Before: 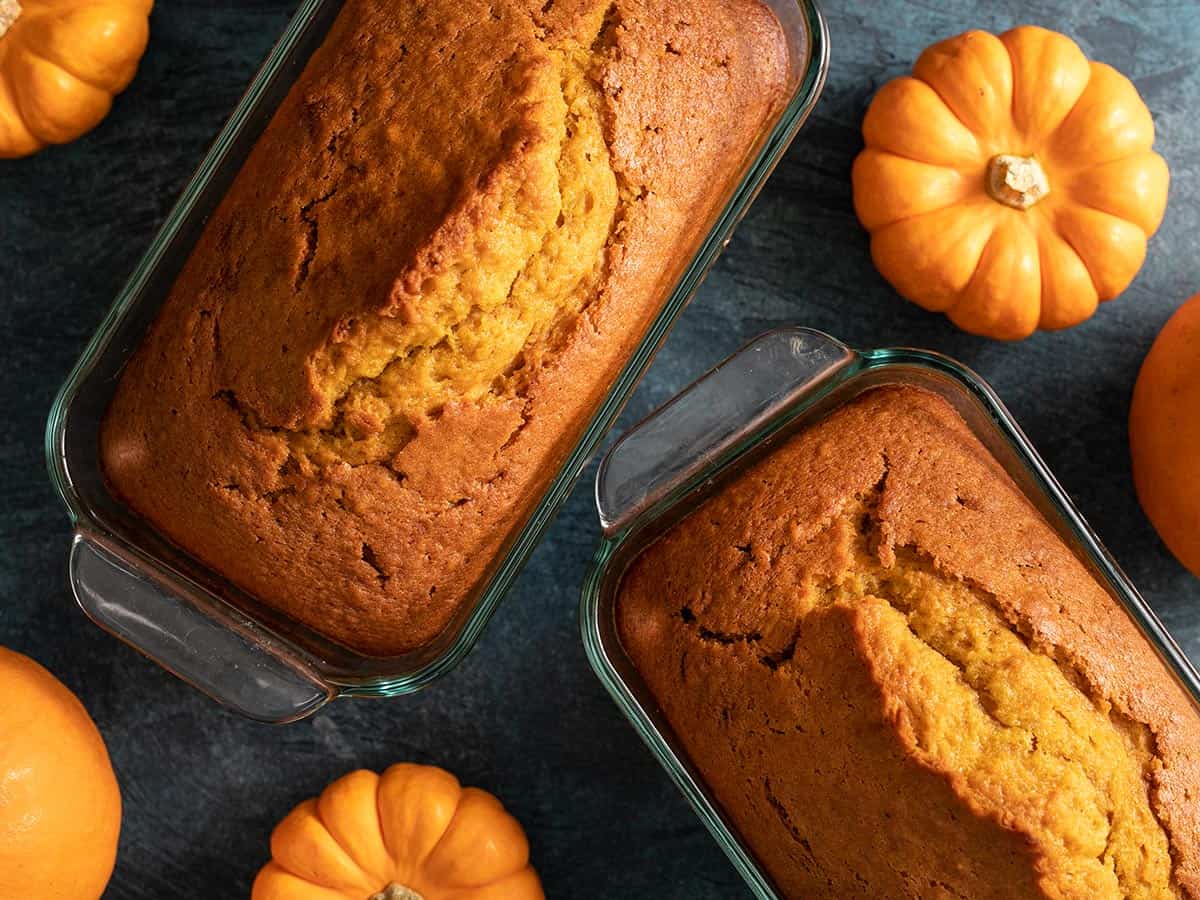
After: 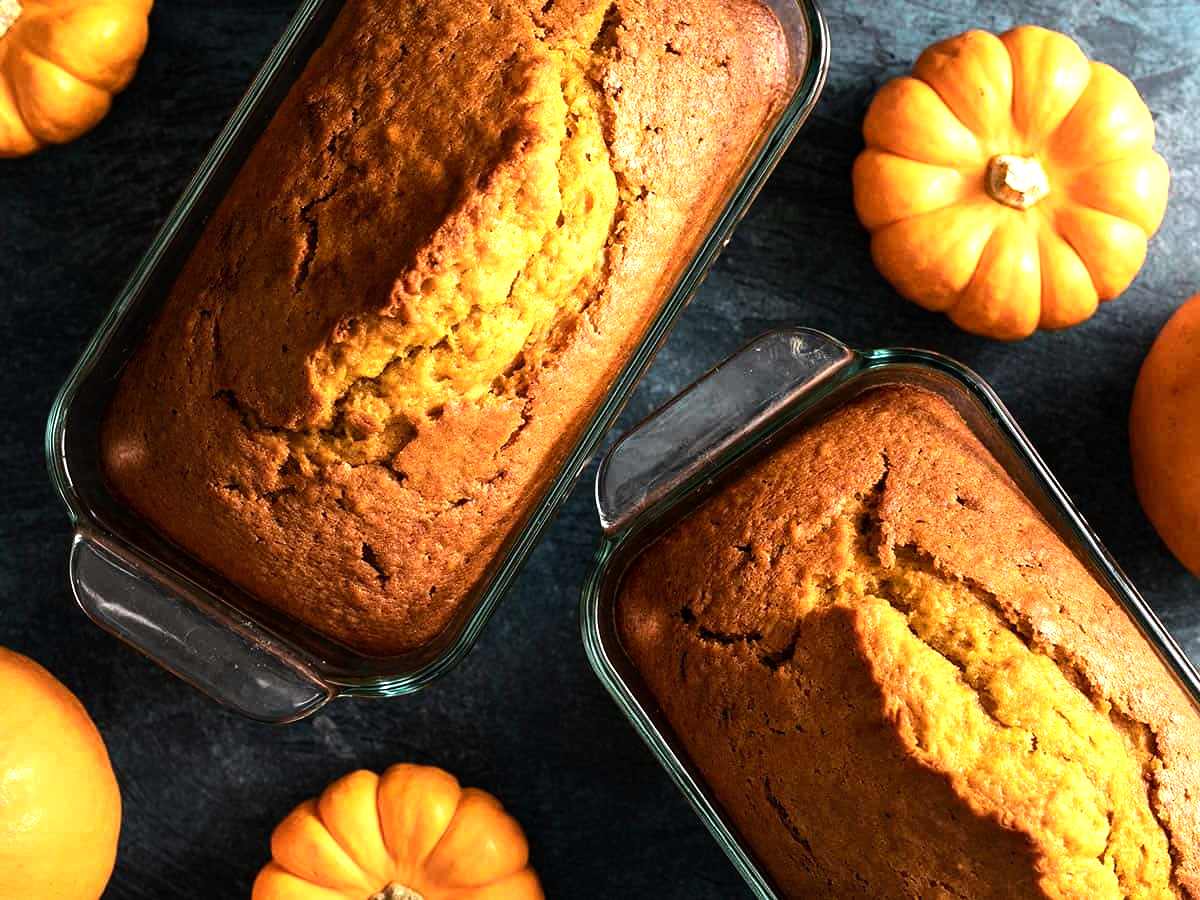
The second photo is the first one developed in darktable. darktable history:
tone equalizer: -8 EV -1.07 EV, -7 EV -1.04 EV, -6 EV -0.888 EV, -5 EV -0.604 EV, -3 EV 0.569 EV, -2 EV 0.87 EV, -1 EV 1.01 EV, +0 EV 1.08 EV, edges refinement/feathering 500, mask exposure compensation -1.57 EV, preserve details no
